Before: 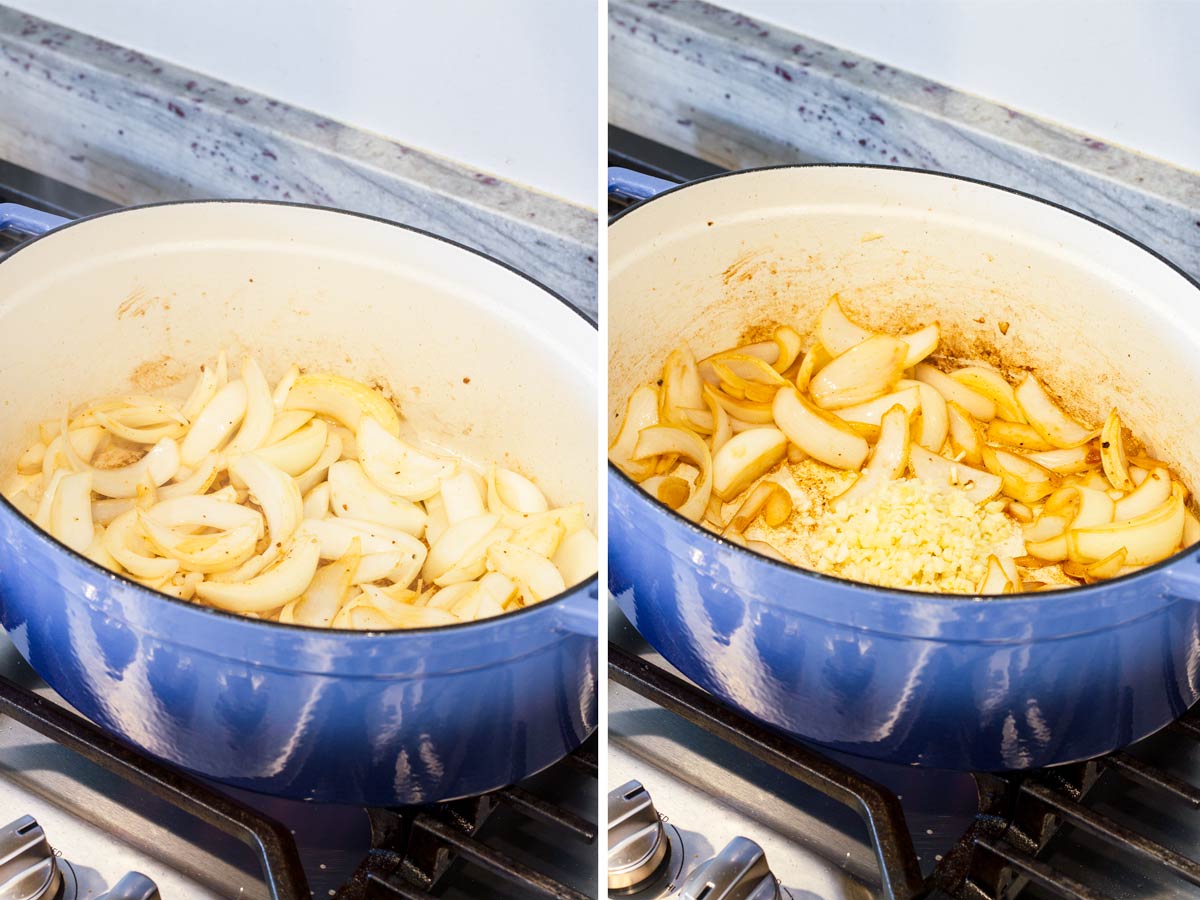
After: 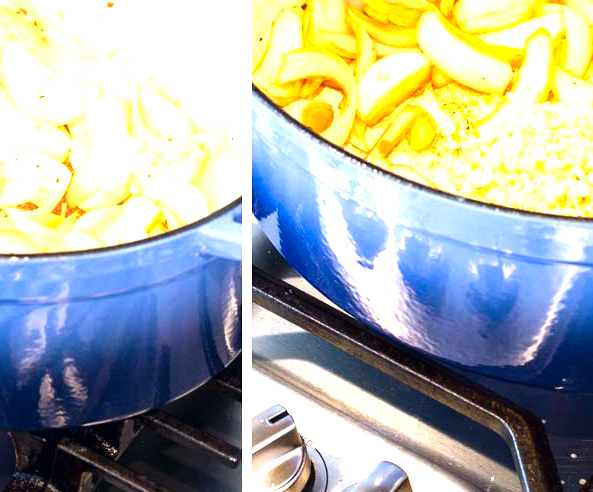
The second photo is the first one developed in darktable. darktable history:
color correction: highlights a* 0.207, highlights b* 2.7, shadows a* -0.874, shadows b* -4.78
levels: levels [0, 0.352, 0.703]
crop: left 29.672%, top 41.786%, right 20.851%, bottom 3.487%
